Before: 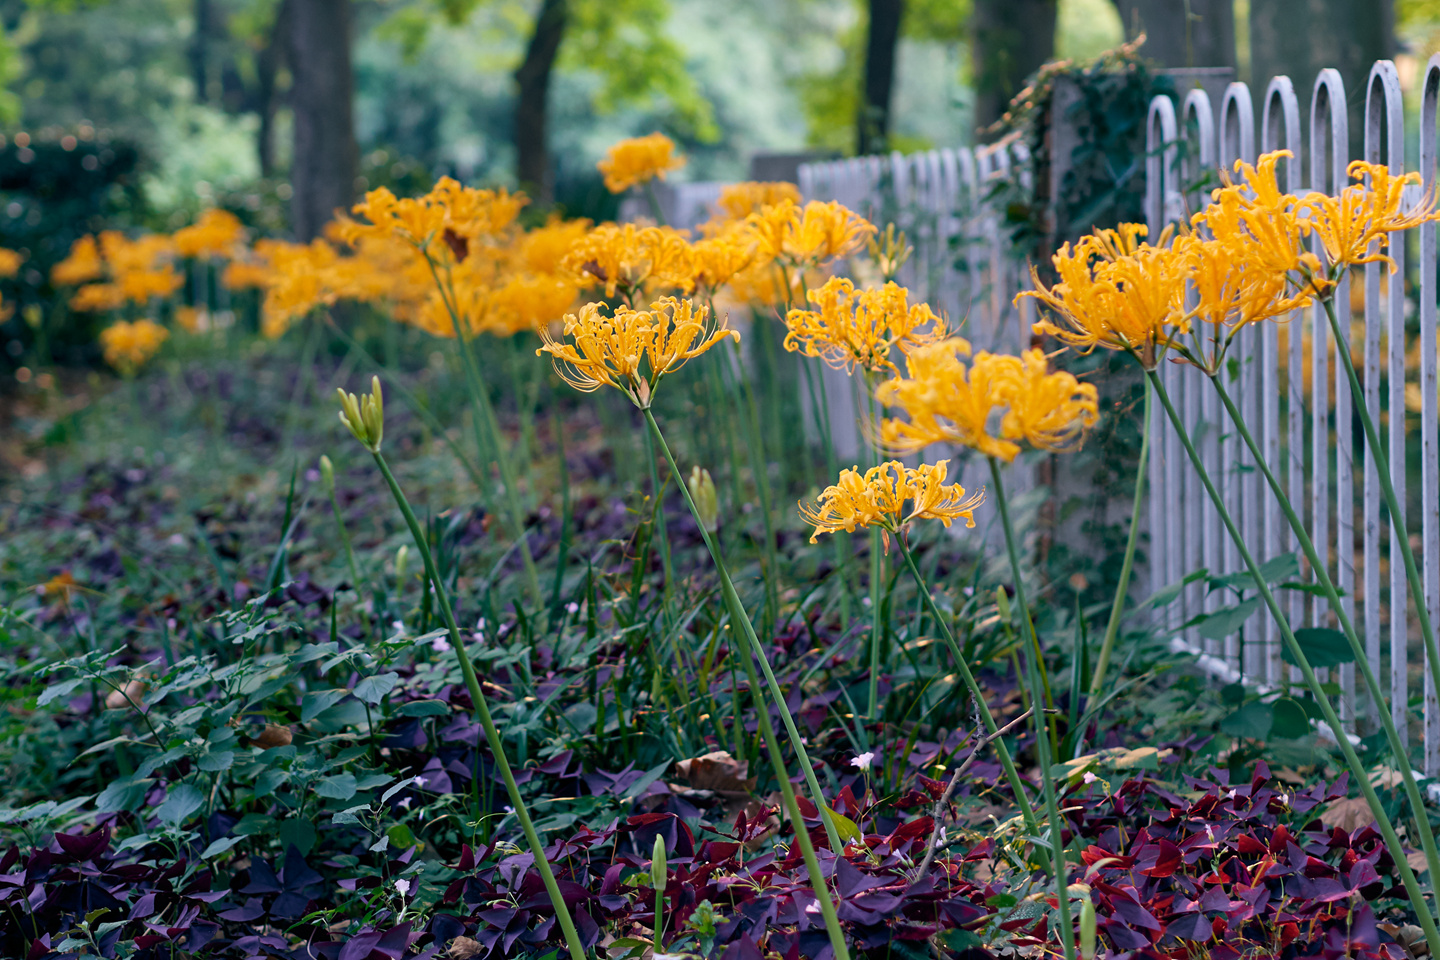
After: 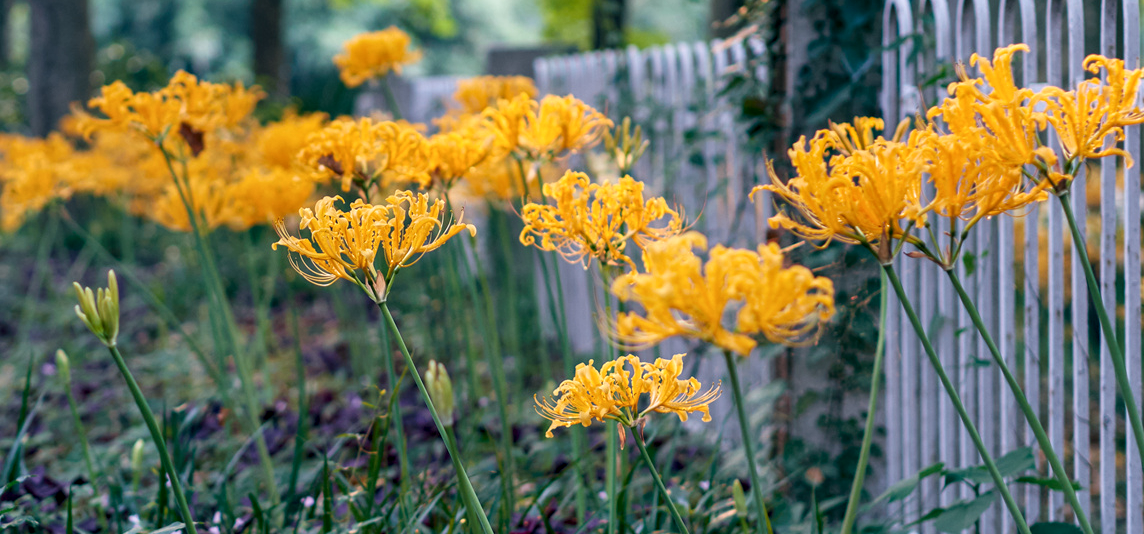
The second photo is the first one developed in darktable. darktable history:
local contrast: on, module defaults
crop: left 18.38%, top 11.092%, right 2.134%, bottom 33.217%
